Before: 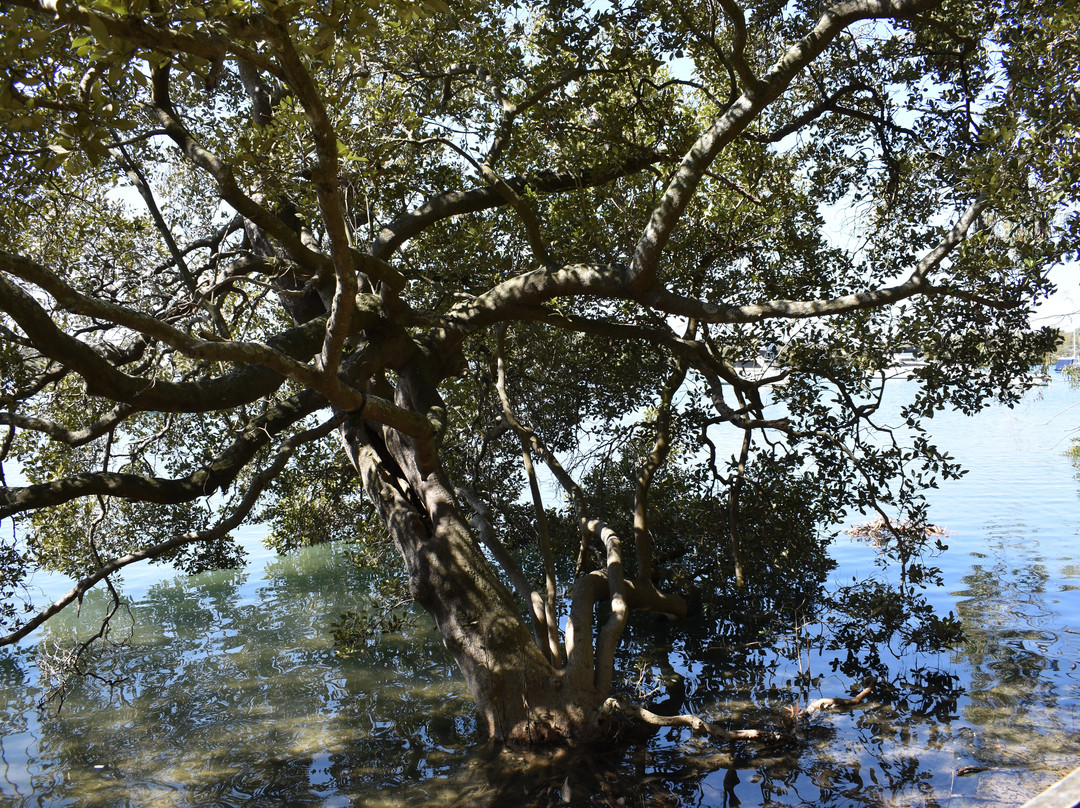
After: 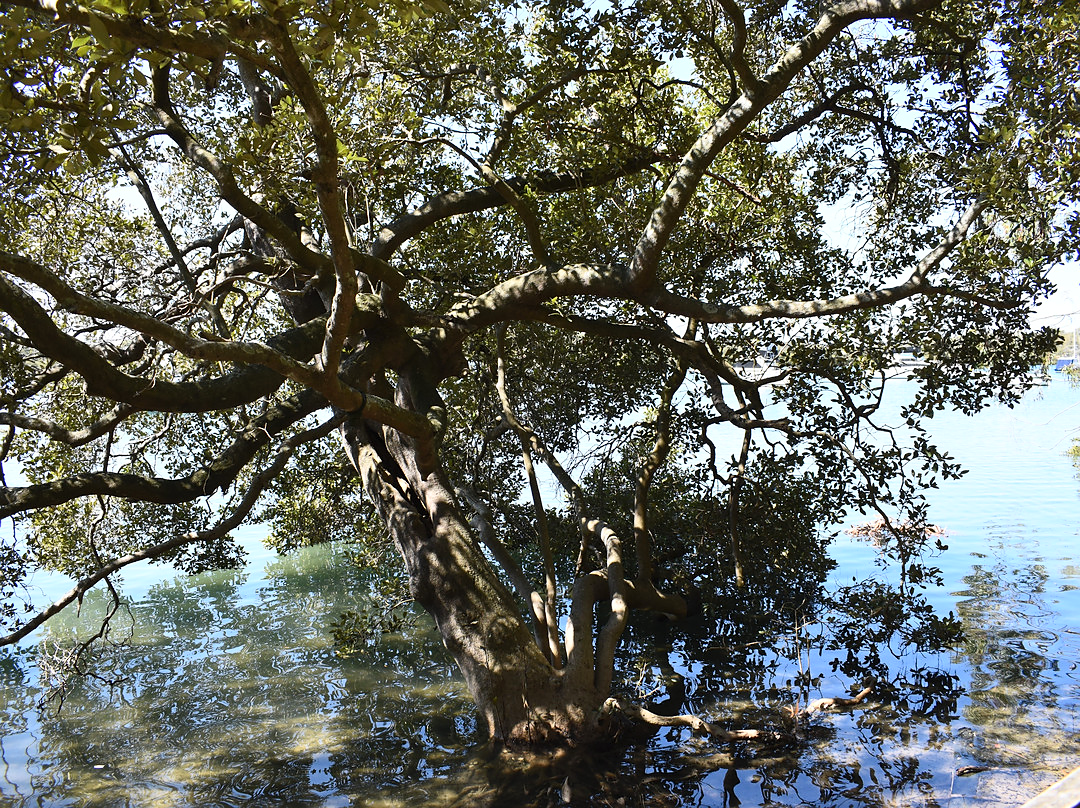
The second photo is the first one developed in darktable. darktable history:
sharpen: radius 1.051, threshold 0.945
contrast brightness saturation: contrast 0.205, brightness 0.141, saturation 0.146
